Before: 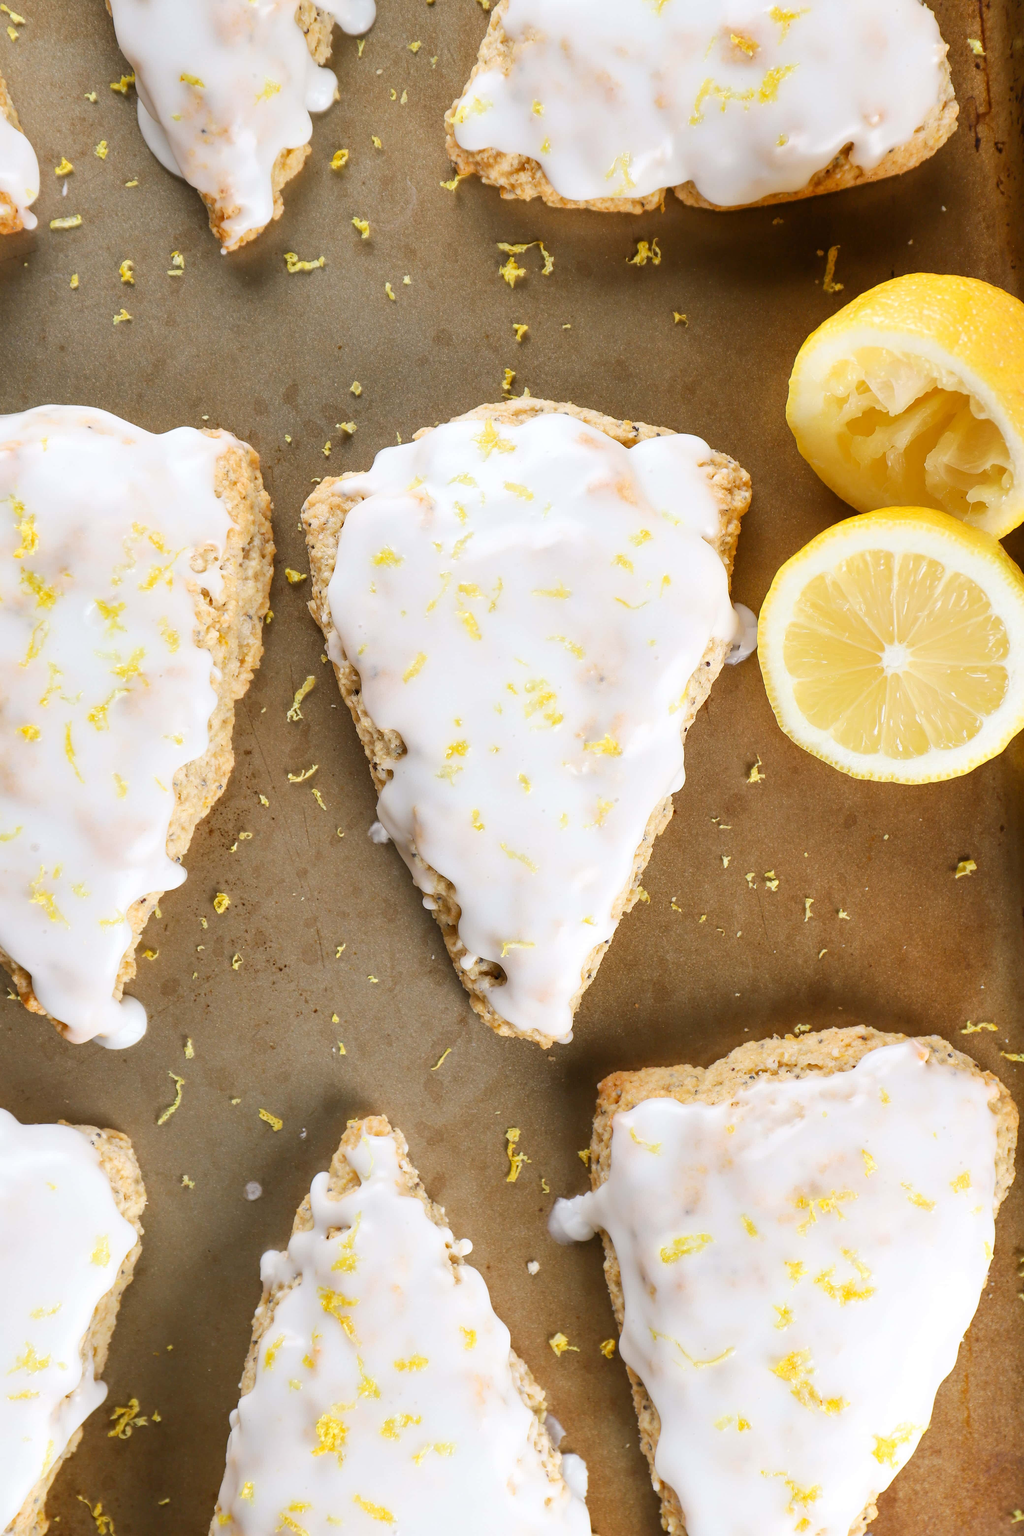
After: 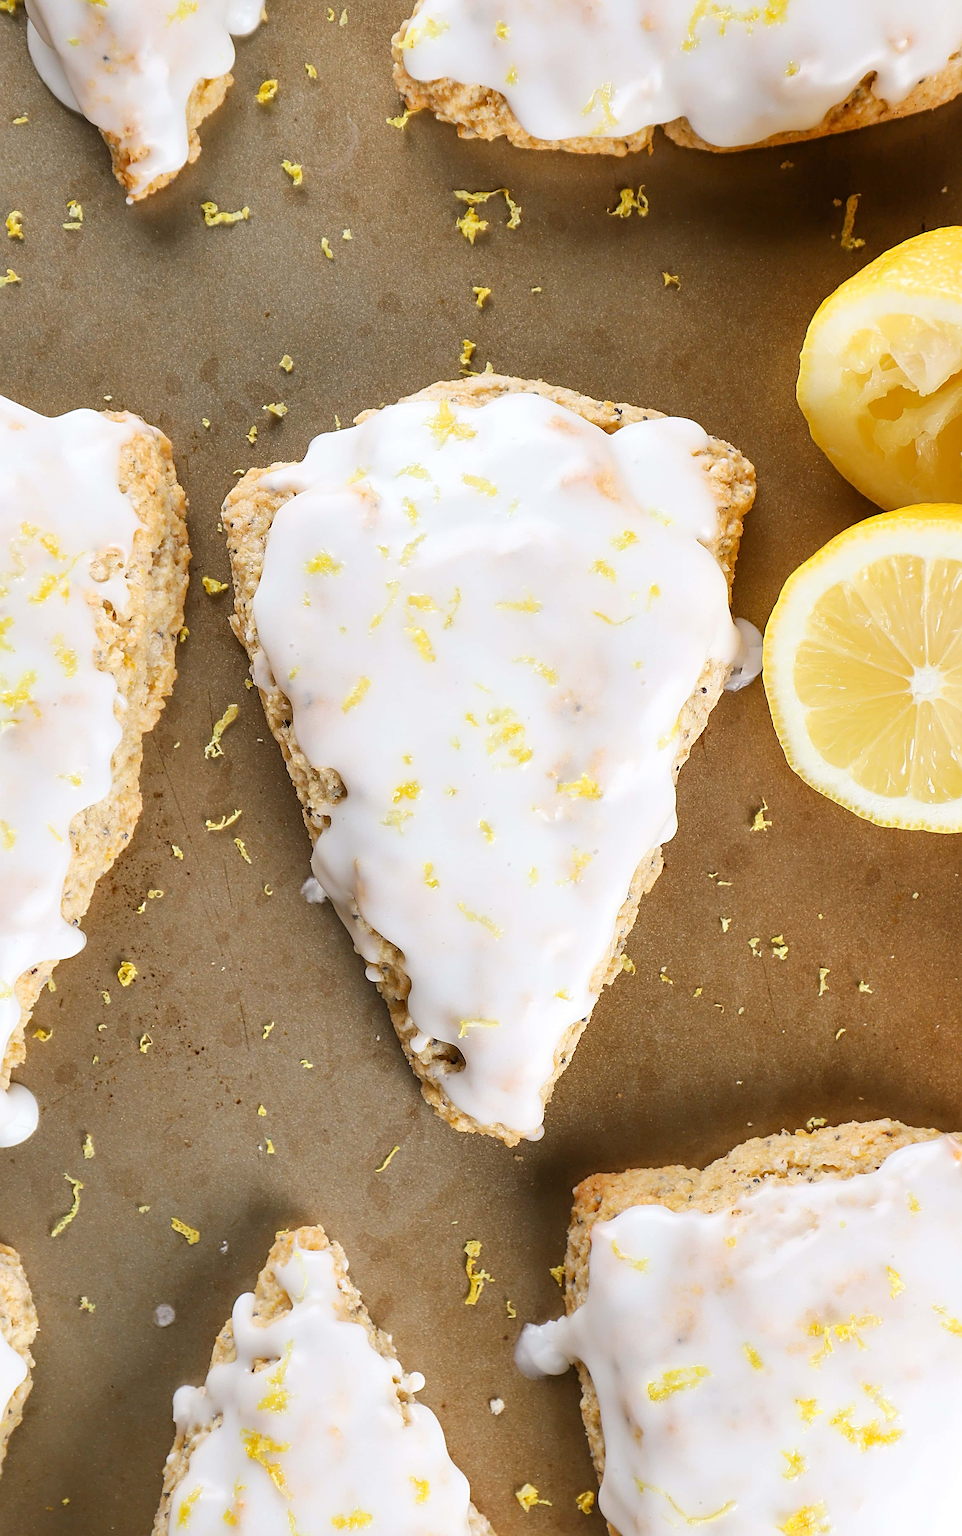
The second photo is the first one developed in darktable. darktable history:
crop: left 11.225%, top 5.381%, right 9.565%, bottom 10.314%
sharpen: radius 4.883
